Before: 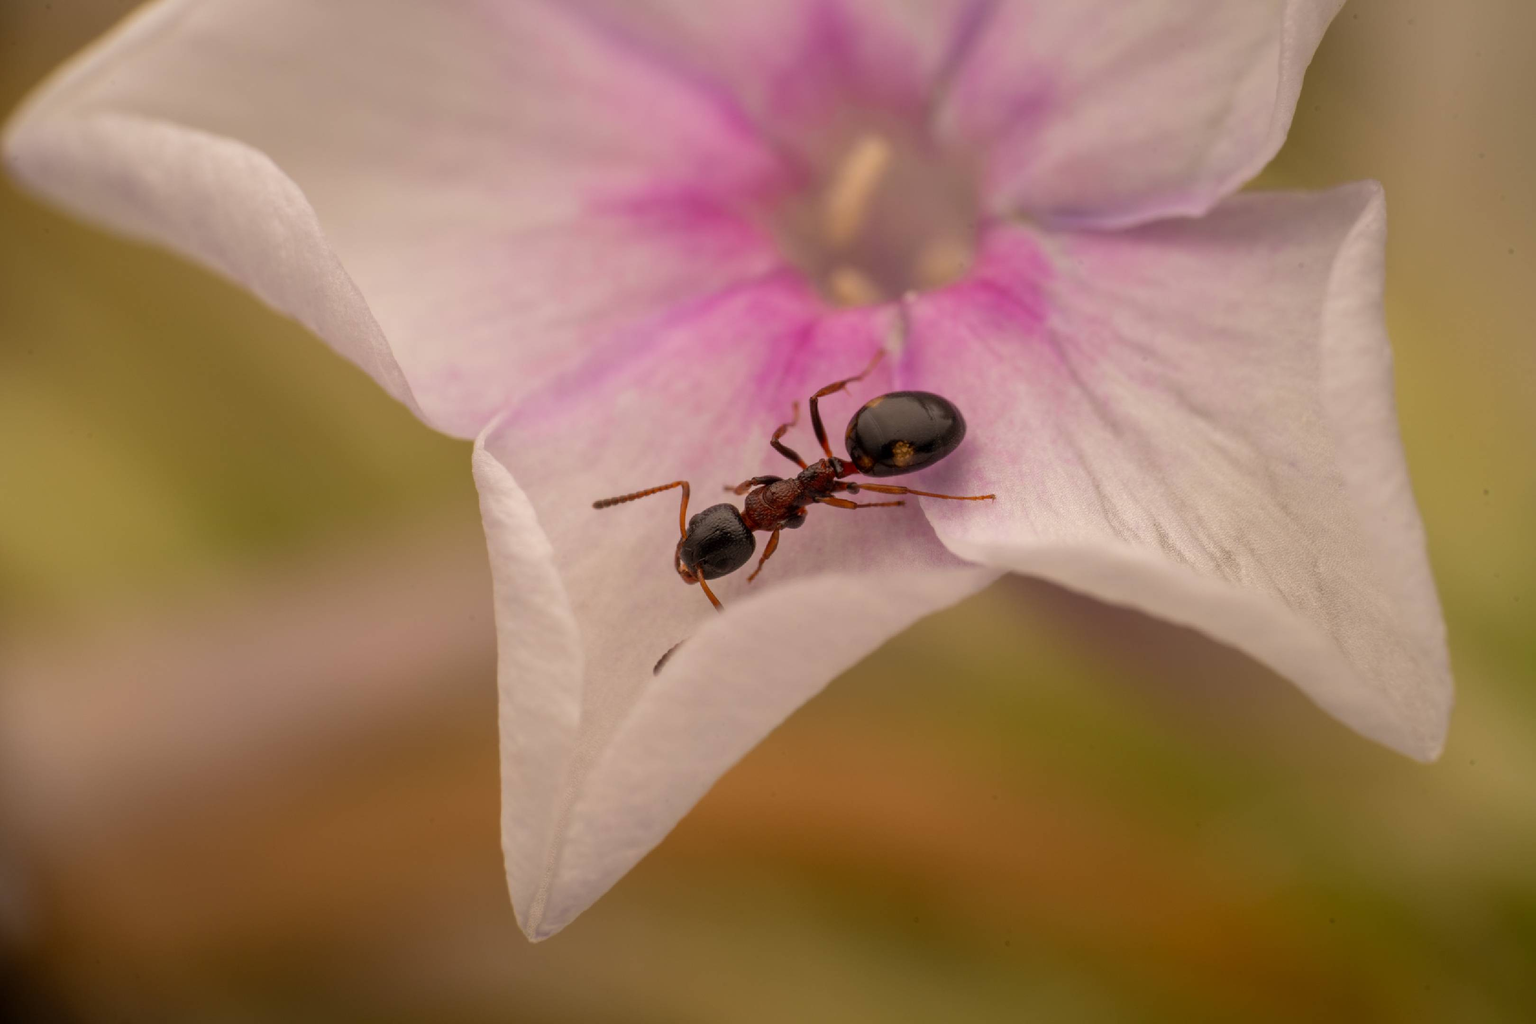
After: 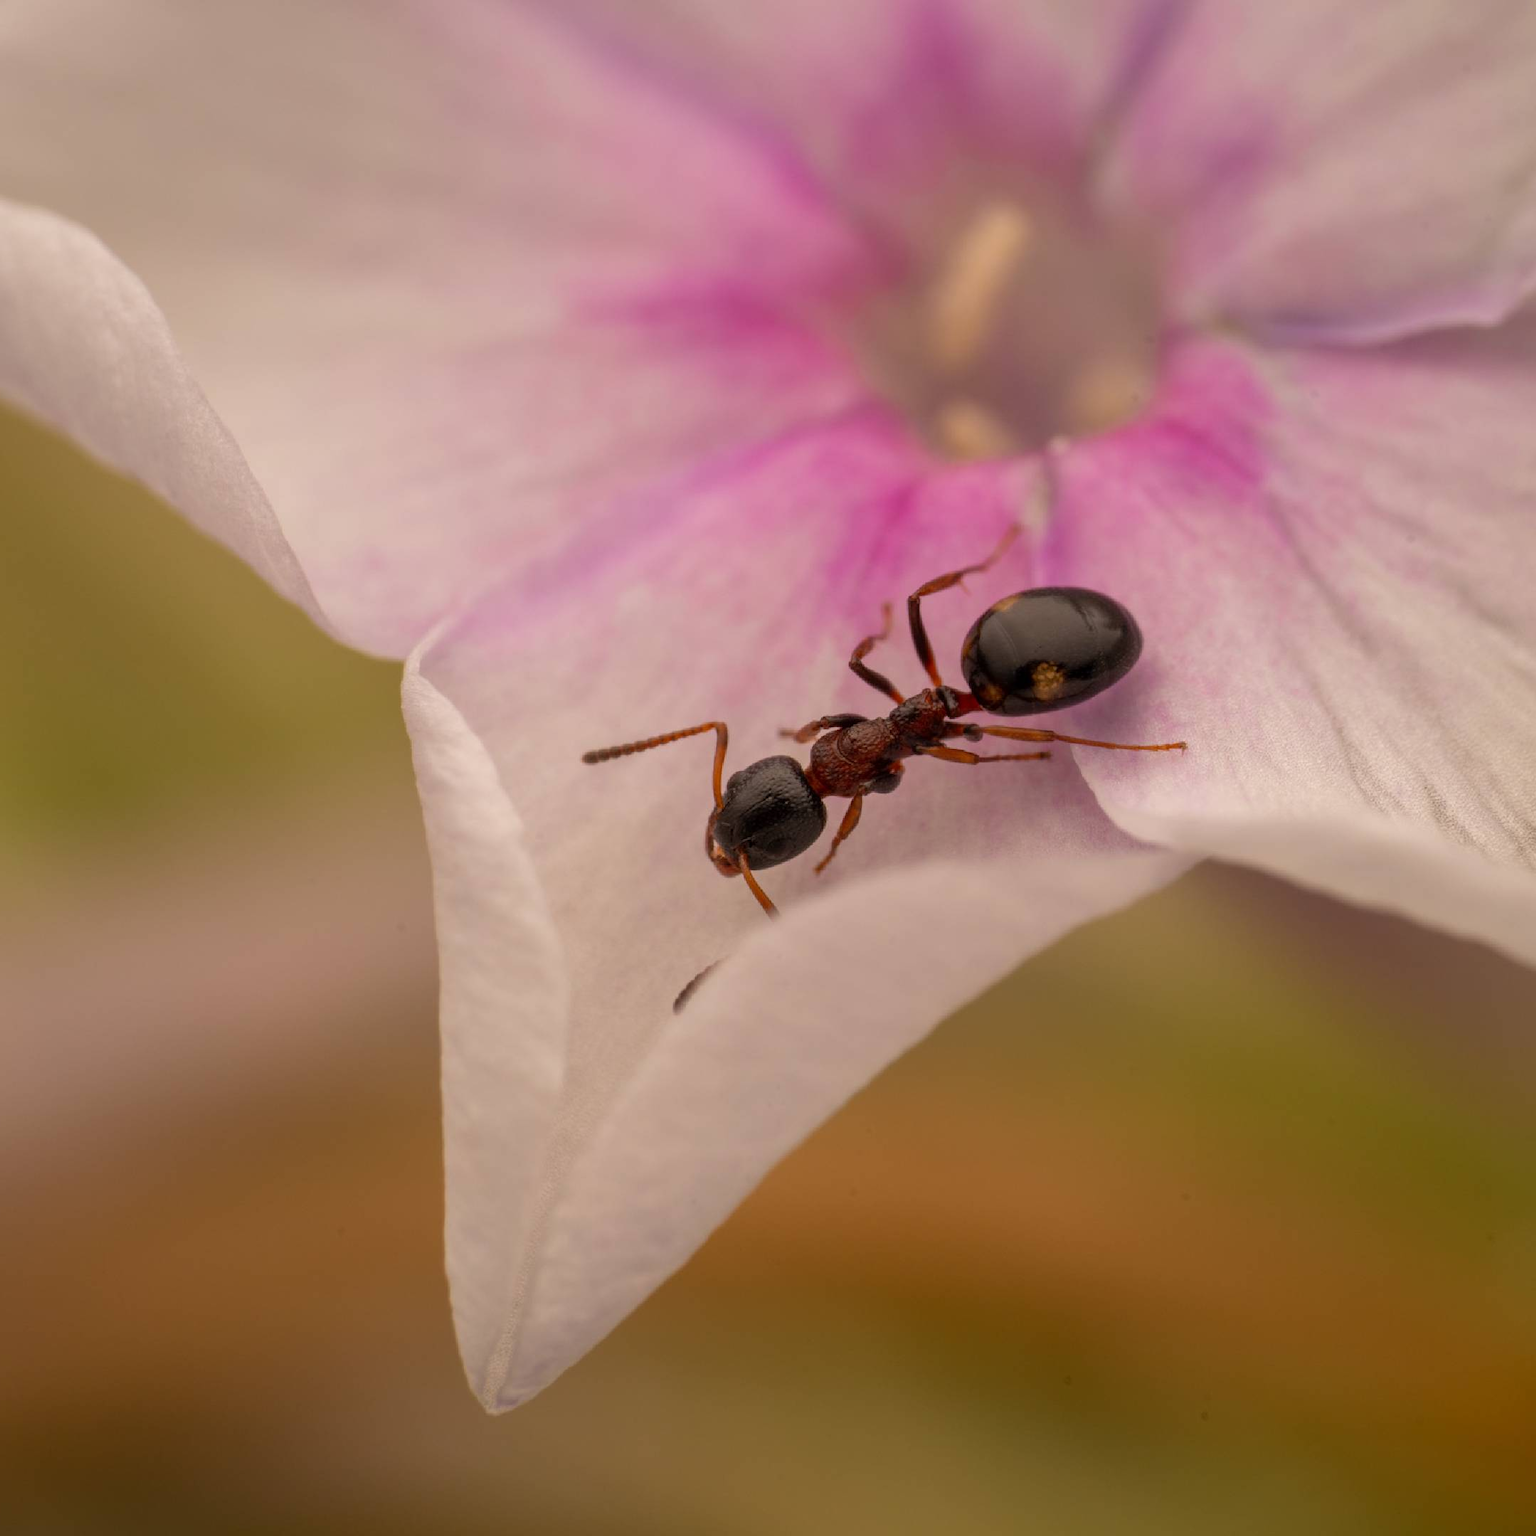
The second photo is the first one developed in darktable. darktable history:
crop and rotate: left 13.339%, right 19.998%
